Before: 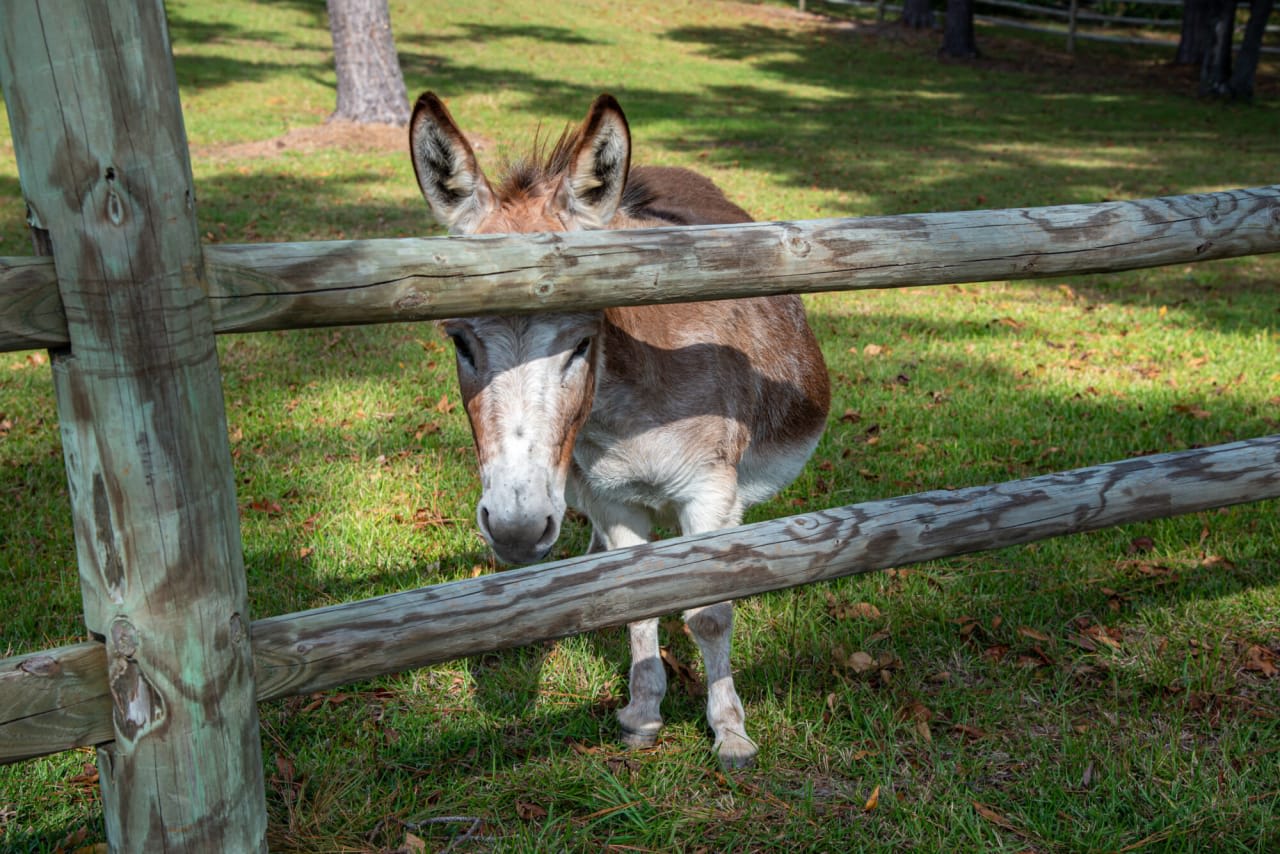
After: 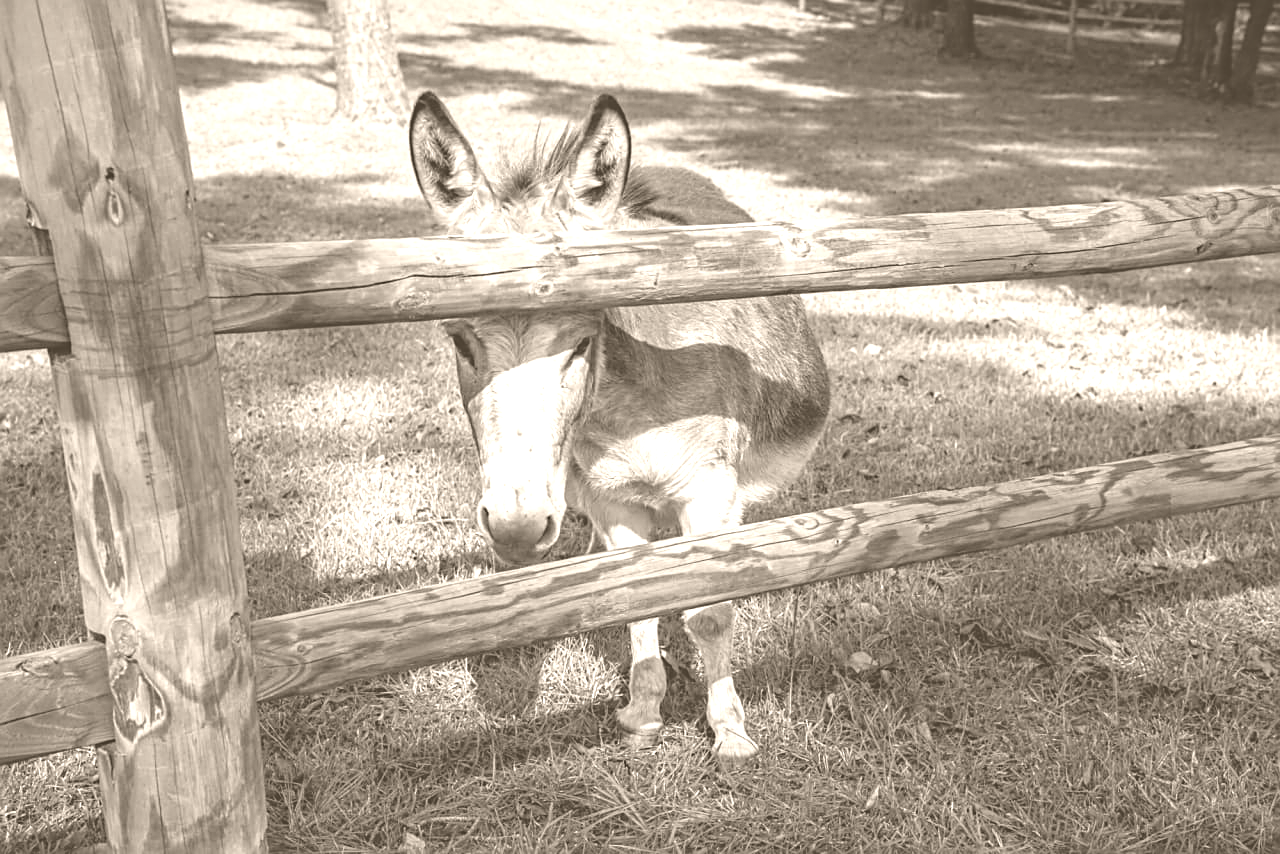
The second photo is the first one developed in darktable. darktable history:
colorize: hue 34.49°, saturation 35.33%, source mix 100%, version 1
sharpen: on, module defaults
